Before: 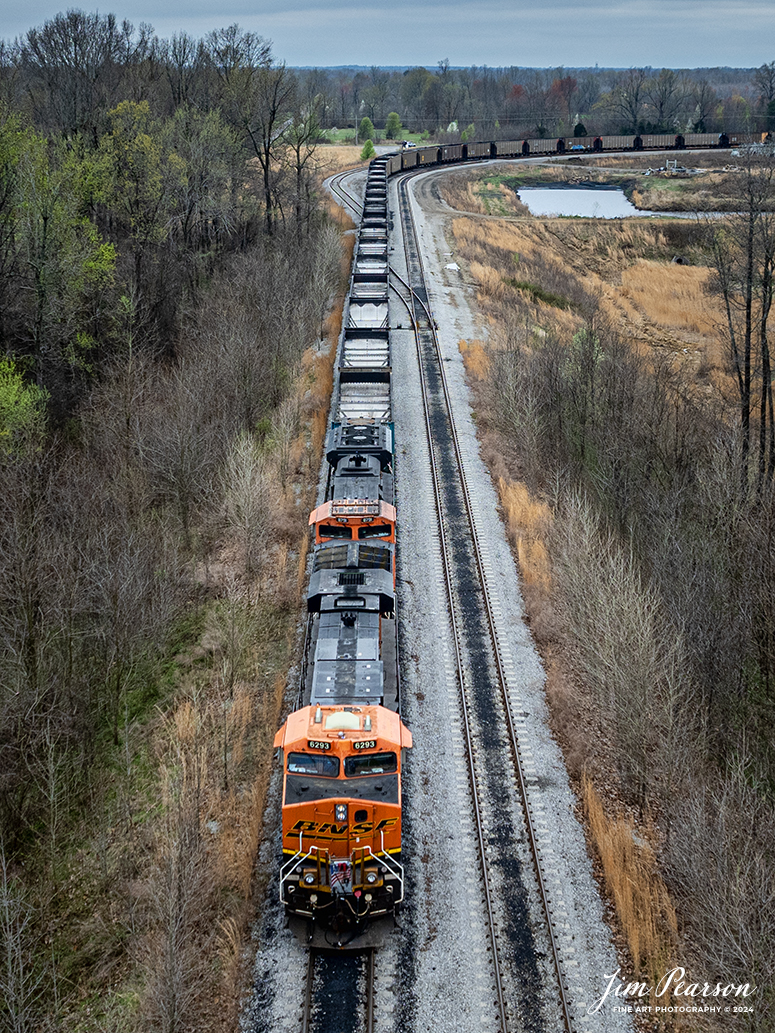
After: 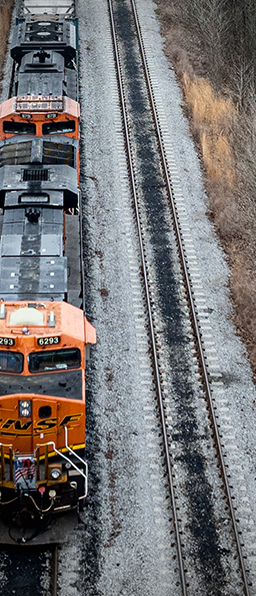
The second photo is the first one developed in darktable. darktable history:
vignetting: fall-off start 71.74%
crop: left 40.878%, top 39.176%, right 25.993%, bottom 3.081%
contrast brightness saturation: contrast 0.06, brightness -0.01, saturation -0.23
